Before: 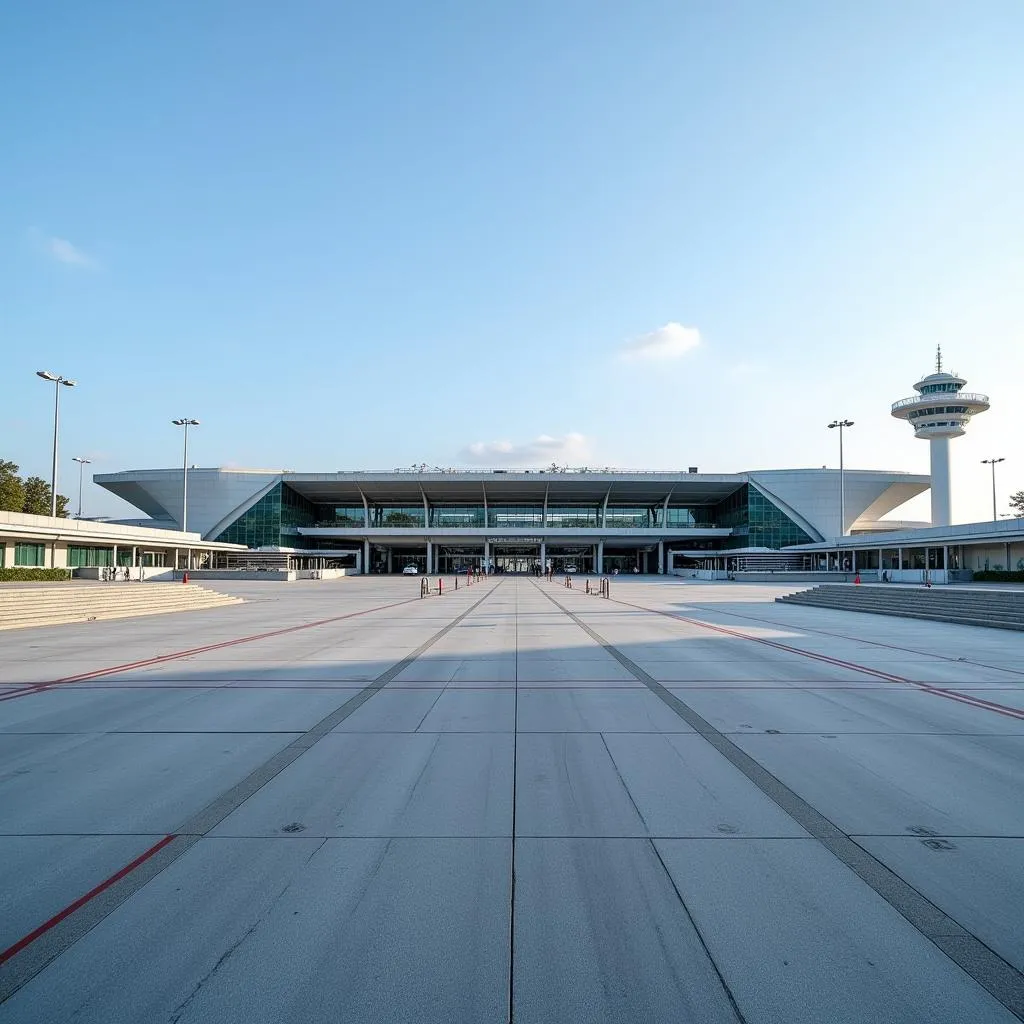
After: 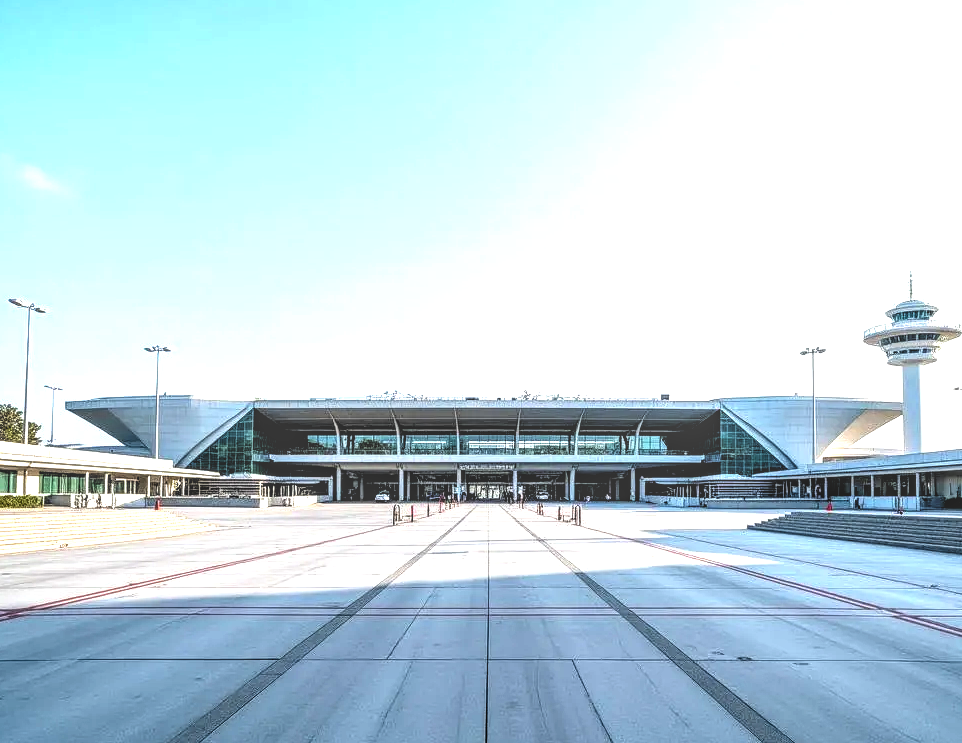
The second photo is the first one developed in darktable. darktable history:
crop: left 2.791%, top 7.164%, right 3.248%, bottom 20.207%
local contrast: highlights 5%, shadows 7%, detail 133%
levels: levels [0.052, 0.496, 0.908]
contrast brightness saturation: contrast 0.127, brightness -0.057, saturation 0.156
tone equalizer: -8 EV -0.789 EV, -7 EV -0.684 EV, -6 EV -0.591 EV, -5 EV -0.372 EV, -3 EV 0.375 EV, -2 EV 0.6 EV, -1 EV 0.687 EV, +0 EV 0.776 EV
